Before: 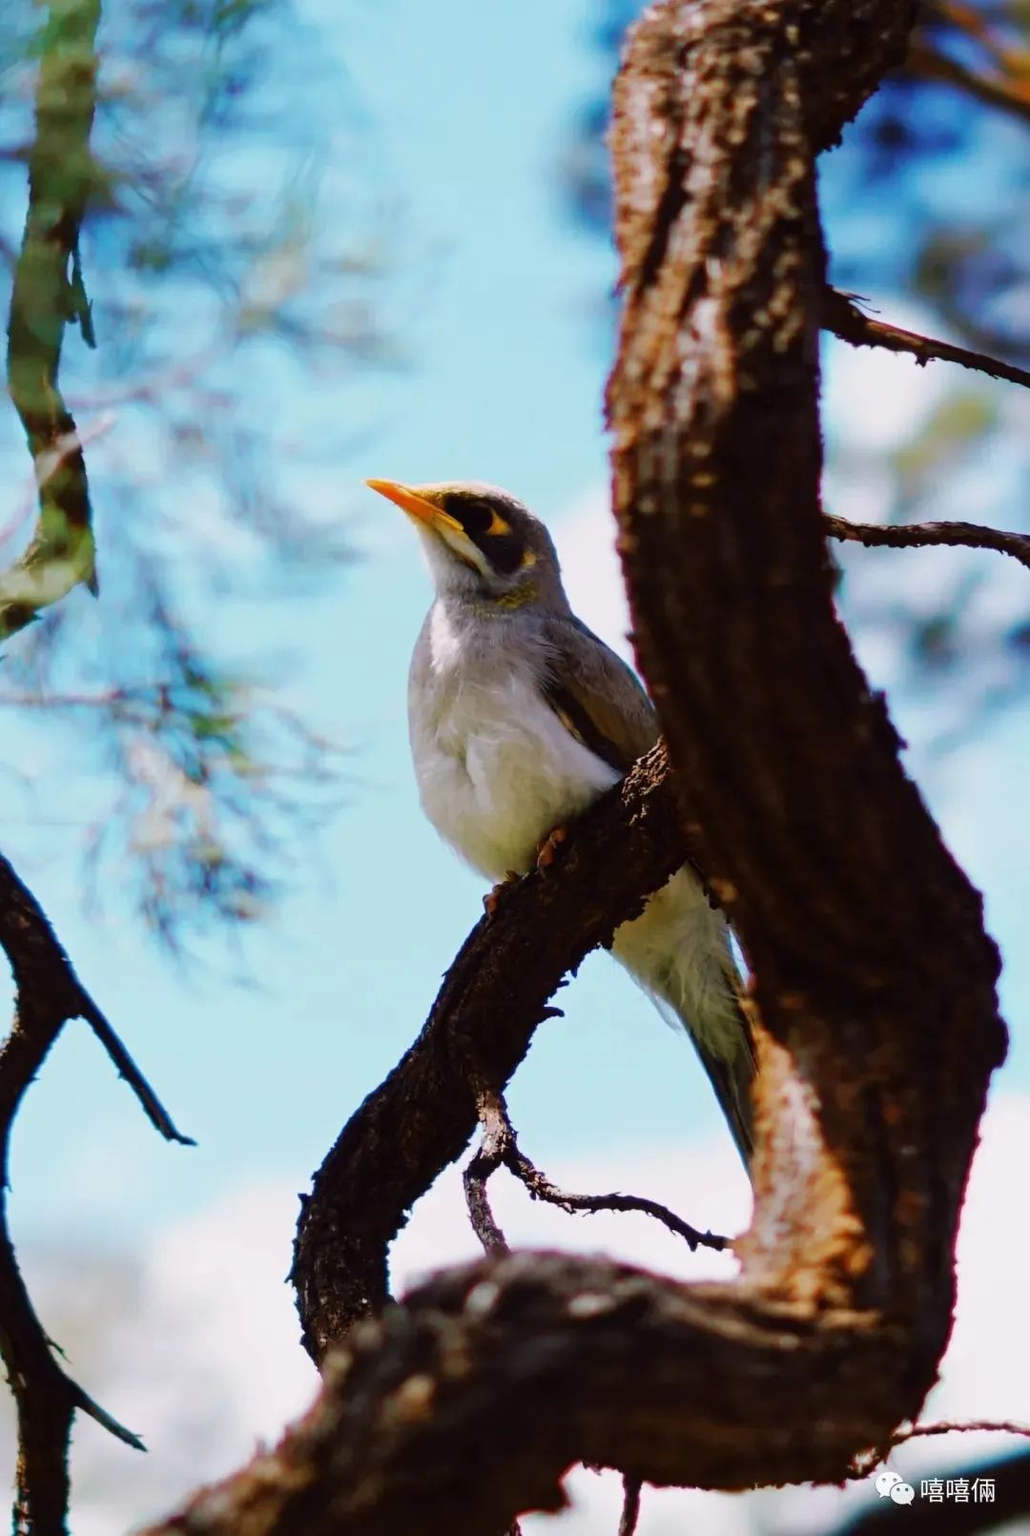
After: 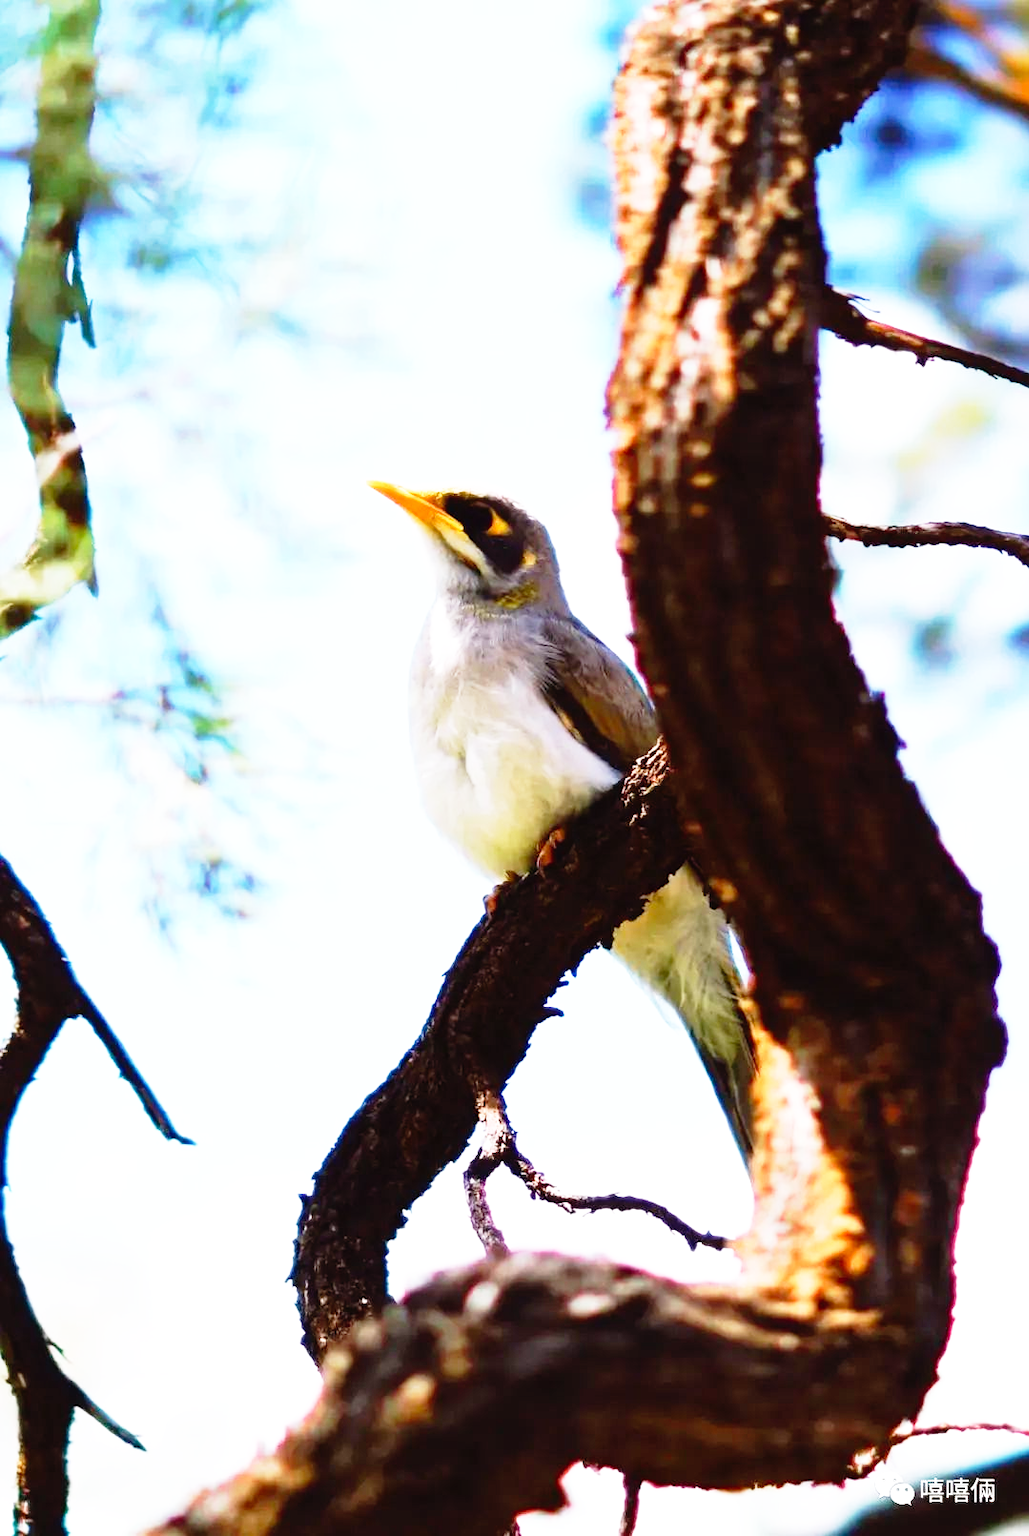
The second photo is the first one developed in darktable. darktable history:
exposure: black level correction -0.002, exposure 0.54 EV, compensate highlight preservation false
base curve: curves: ch0 [(0, 0) (0.012, 0.01) (0.073, 0.168) (0.31, 0.711) (0.645, 0.957) (1, 1)], preserve colors none
